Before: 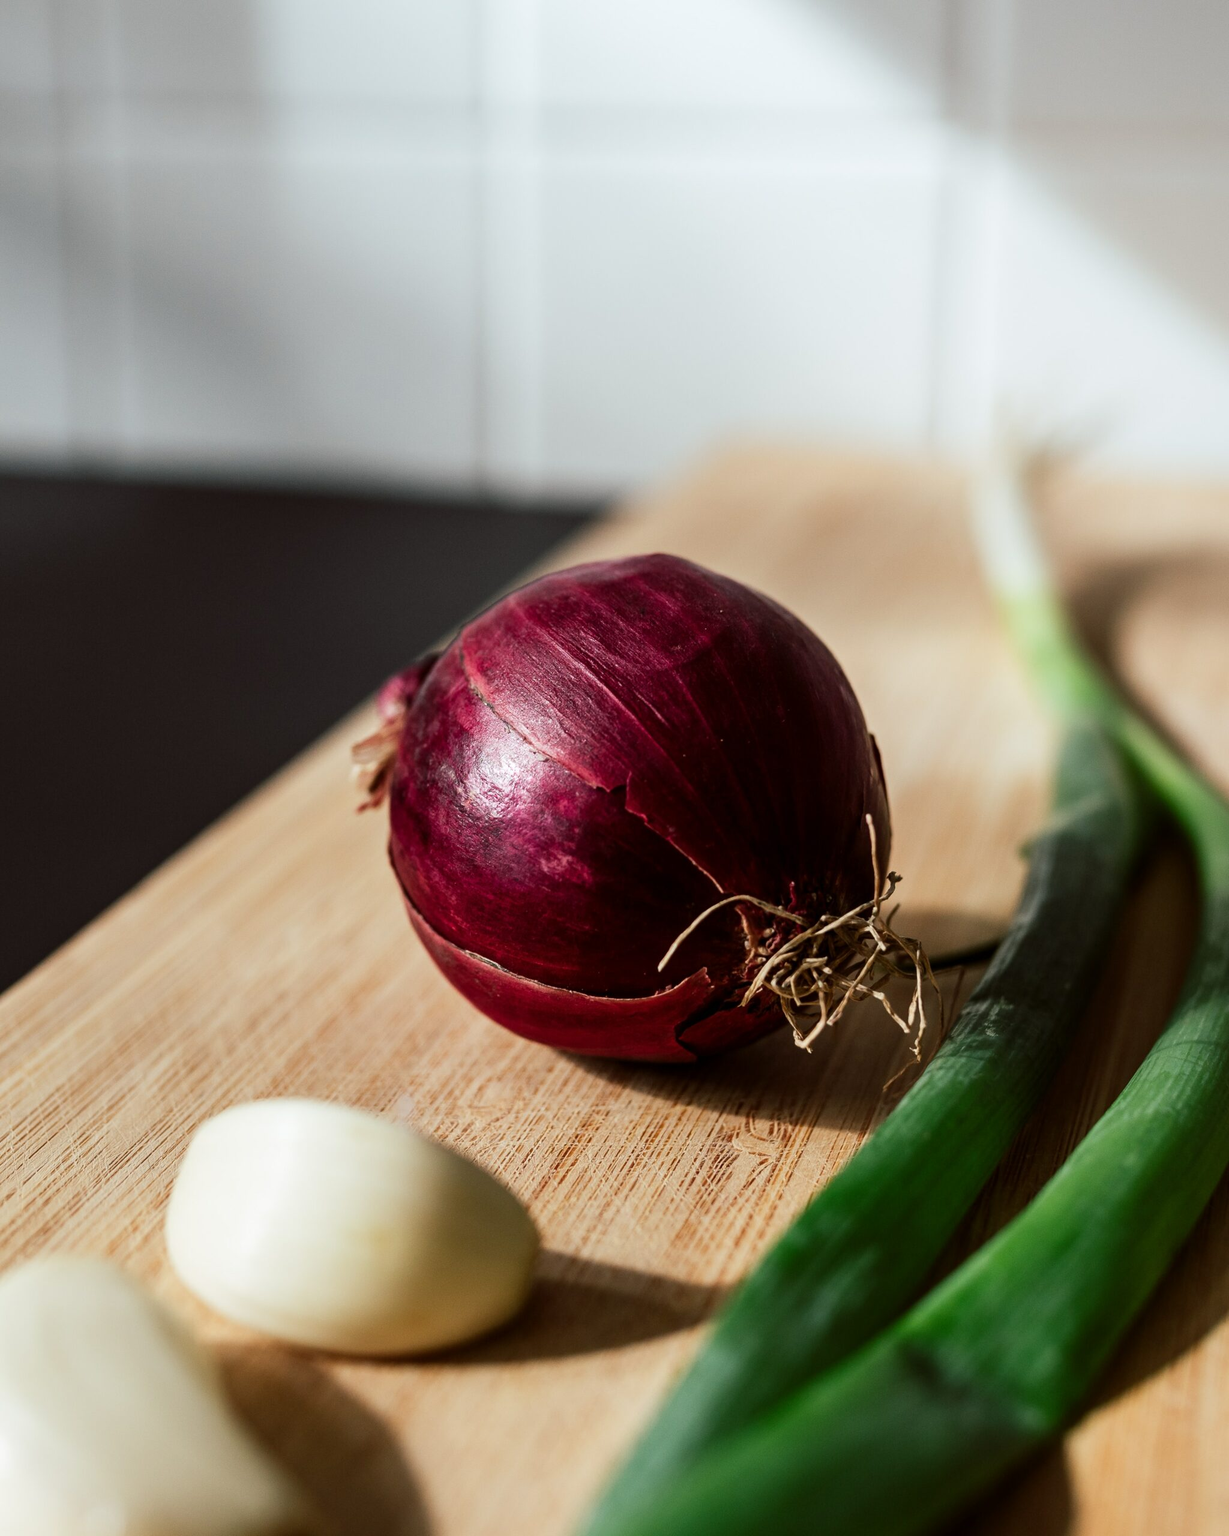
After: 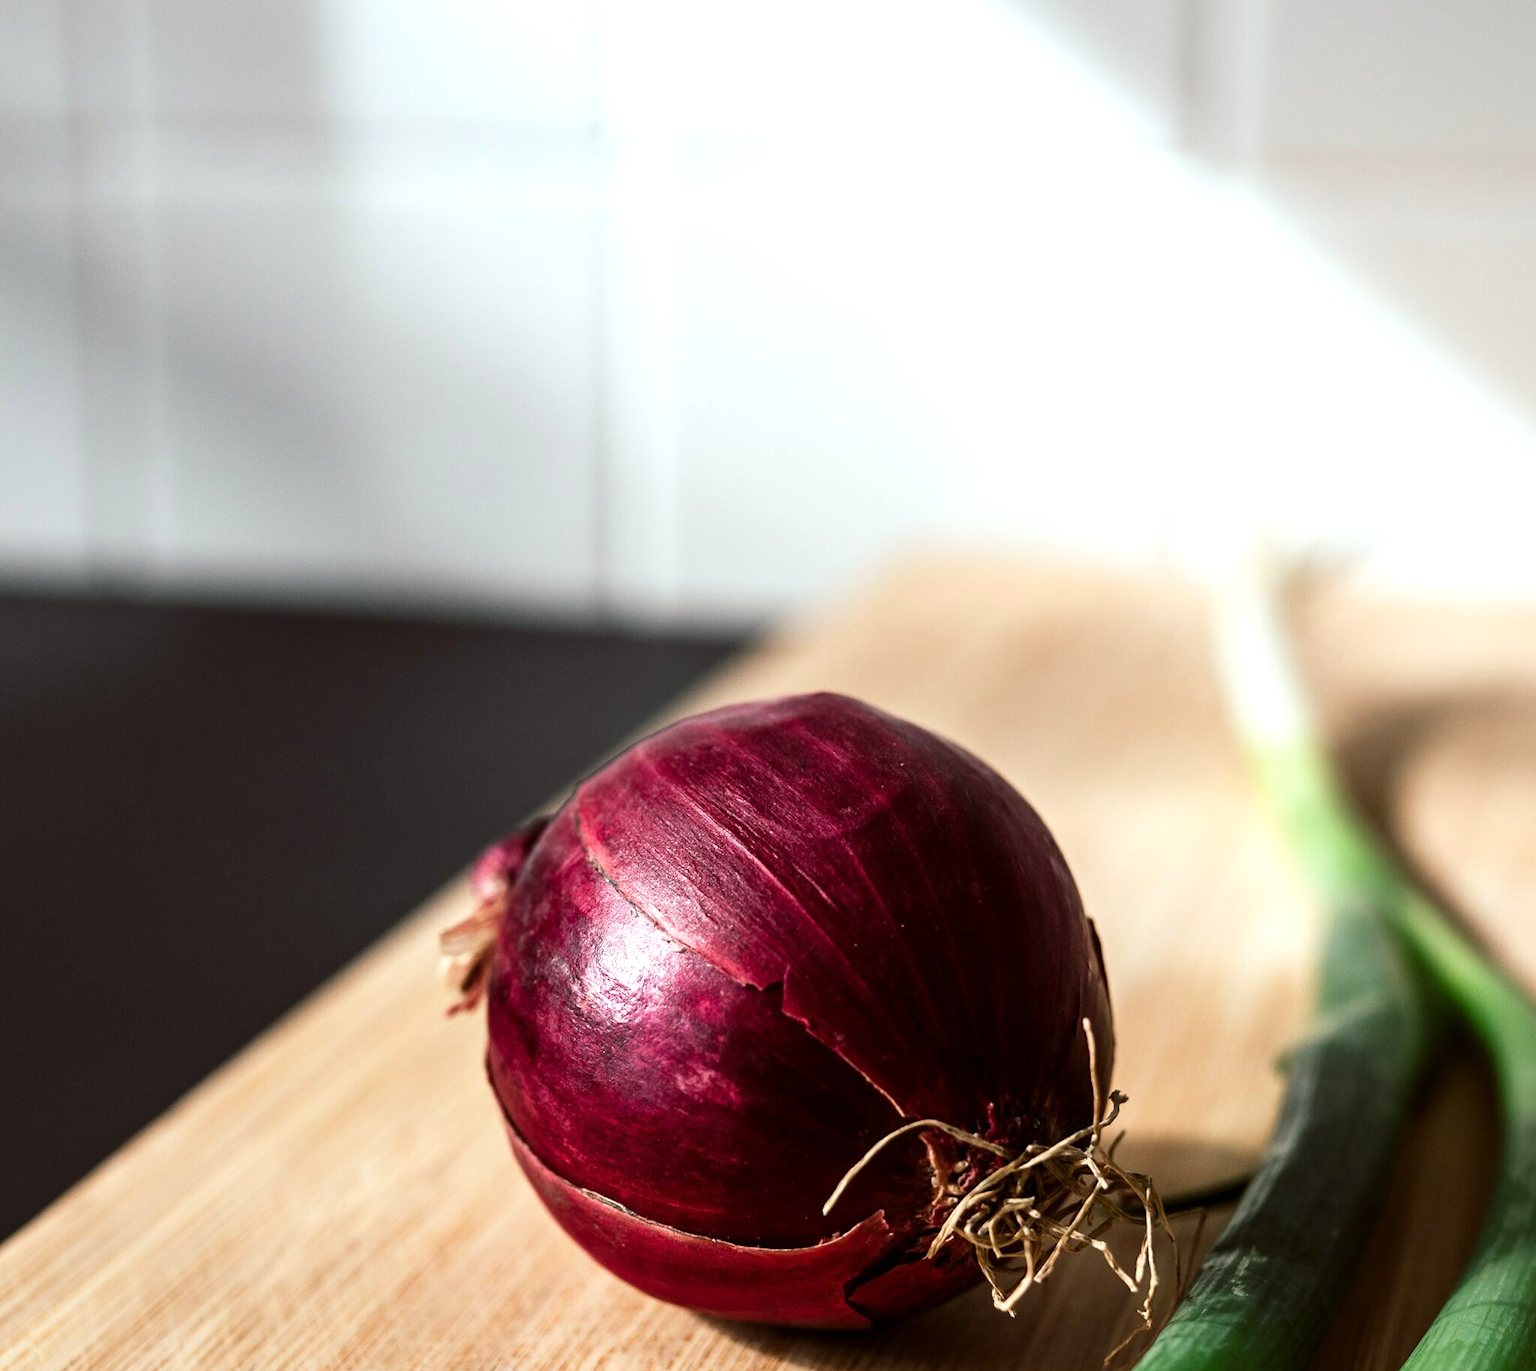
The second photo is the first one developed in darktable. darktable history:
crop: bottom 28.576%
exposure: exposure 0.515 EV, compensate highlight preservation false
